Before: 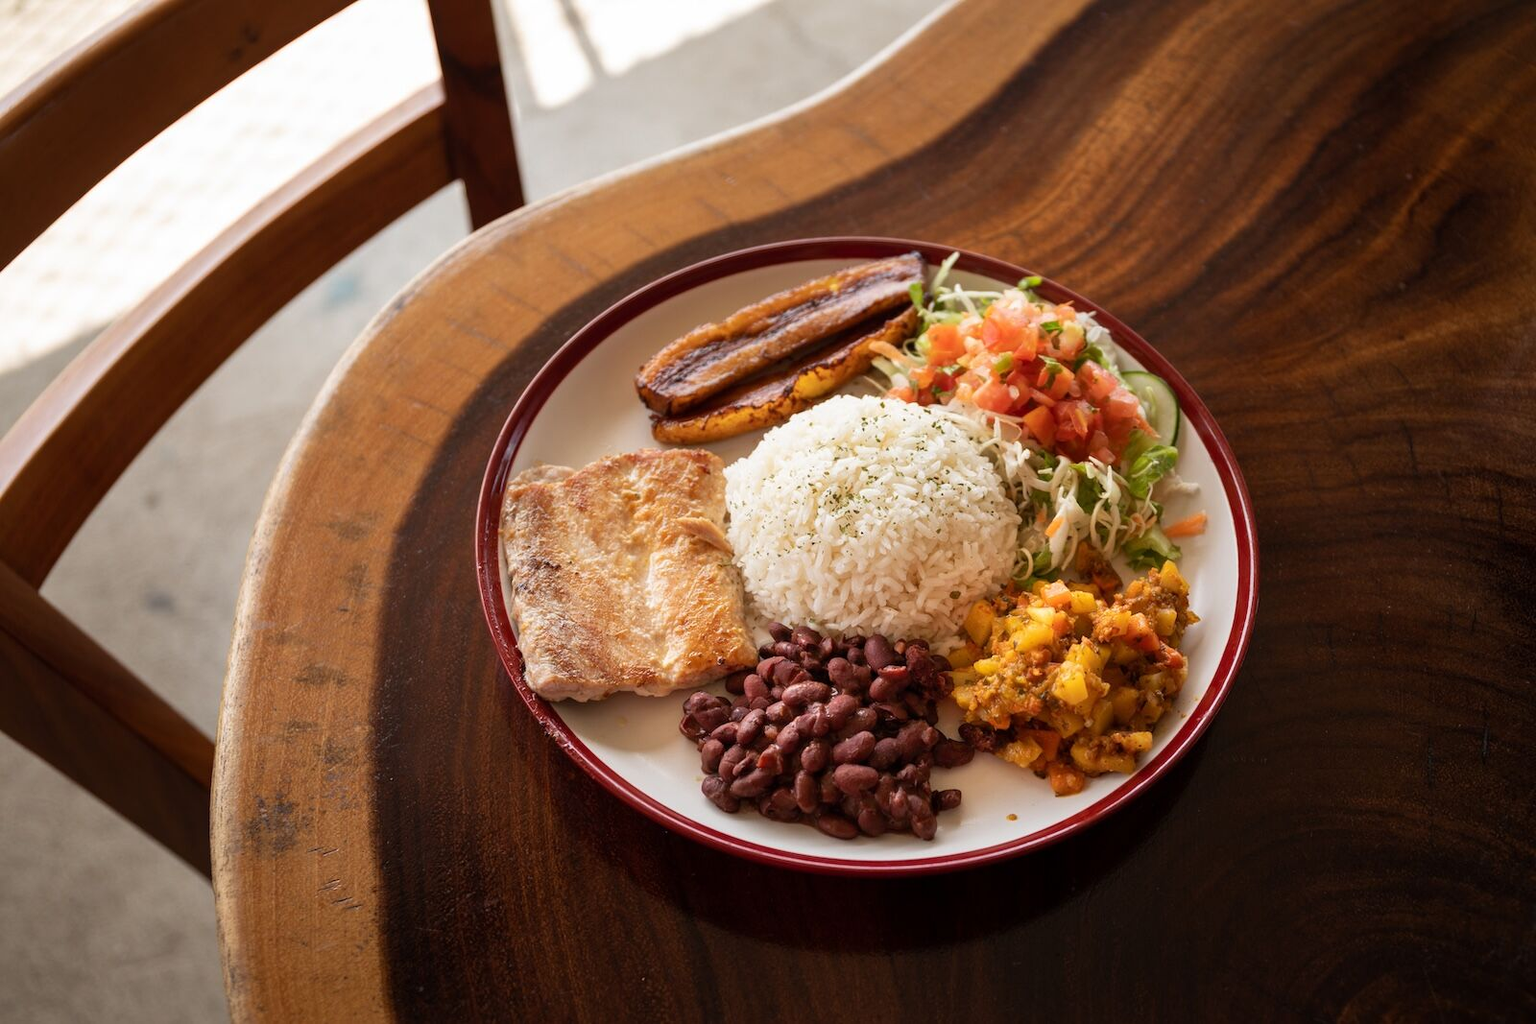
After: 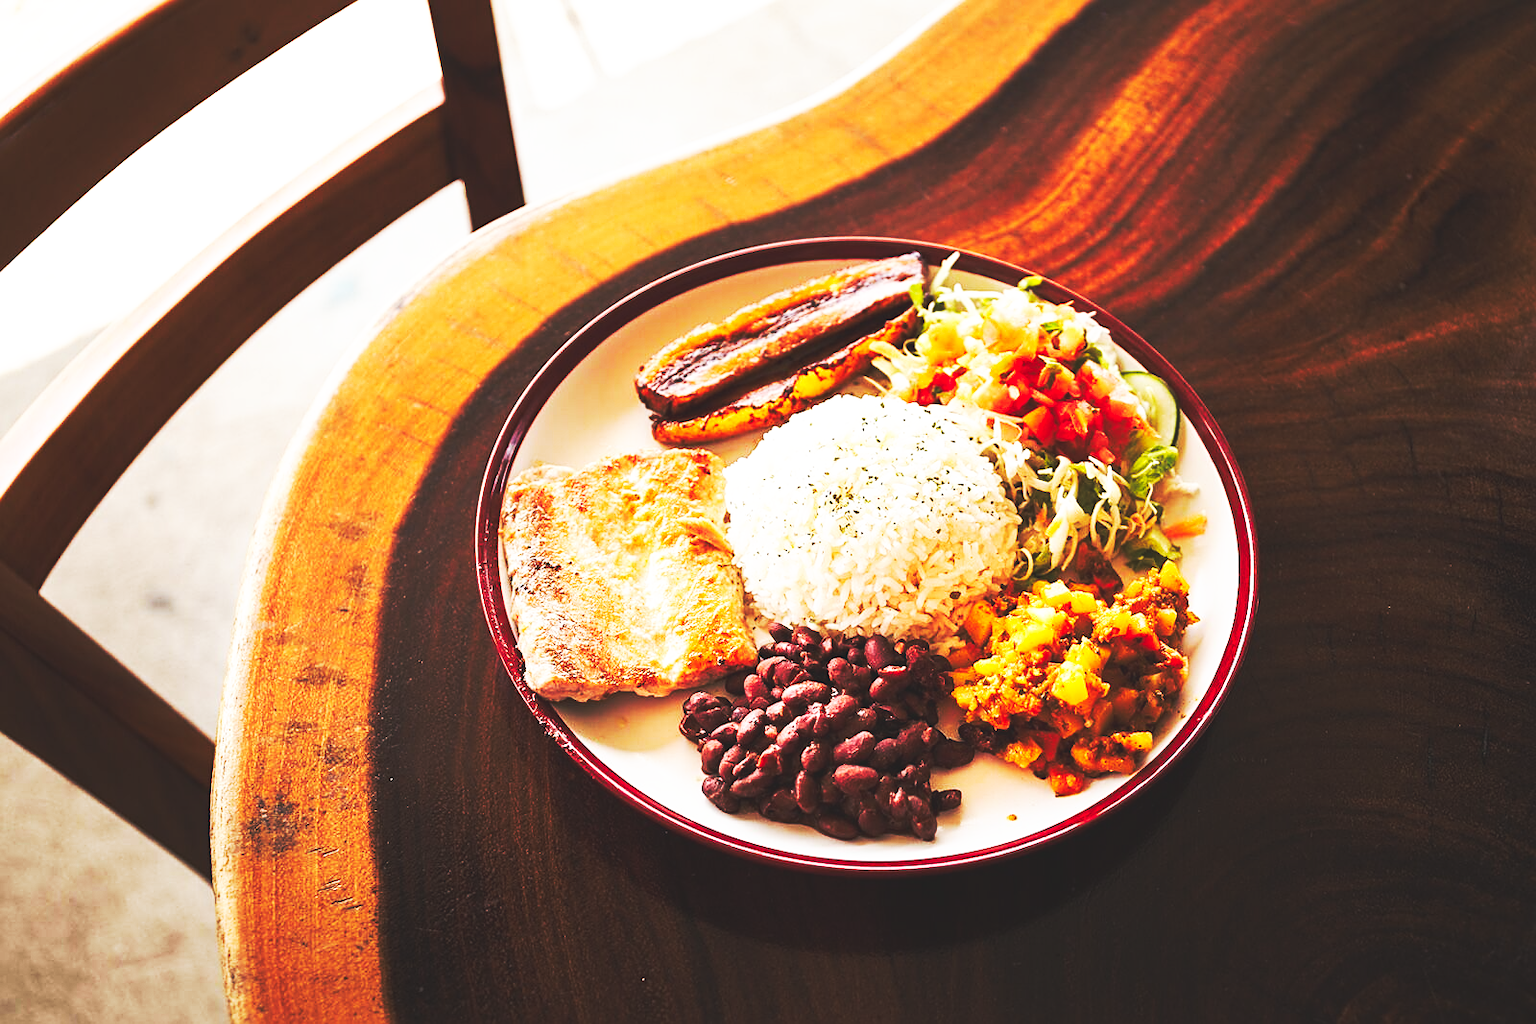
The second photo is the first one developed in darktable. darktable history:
sharpen: on, module defaults
base curve: curves: ch0 [(0, 0.015) (0.085, 0.116) (0.134, 0.298) (0.19, 0.545) (0.296, 0.764) (0.599, 0.982) (1, 1)], preserve colors none
